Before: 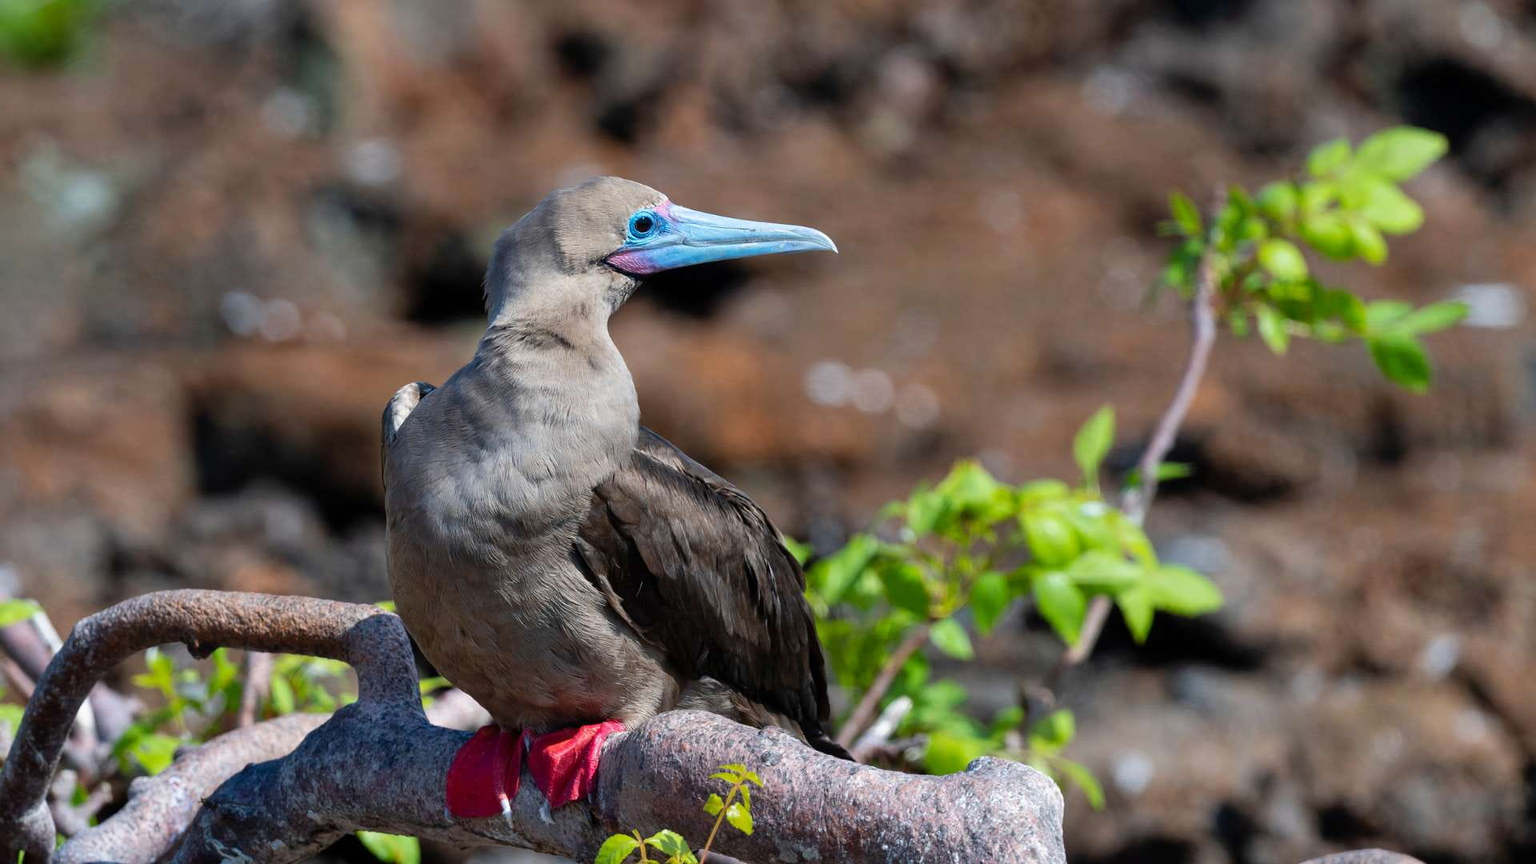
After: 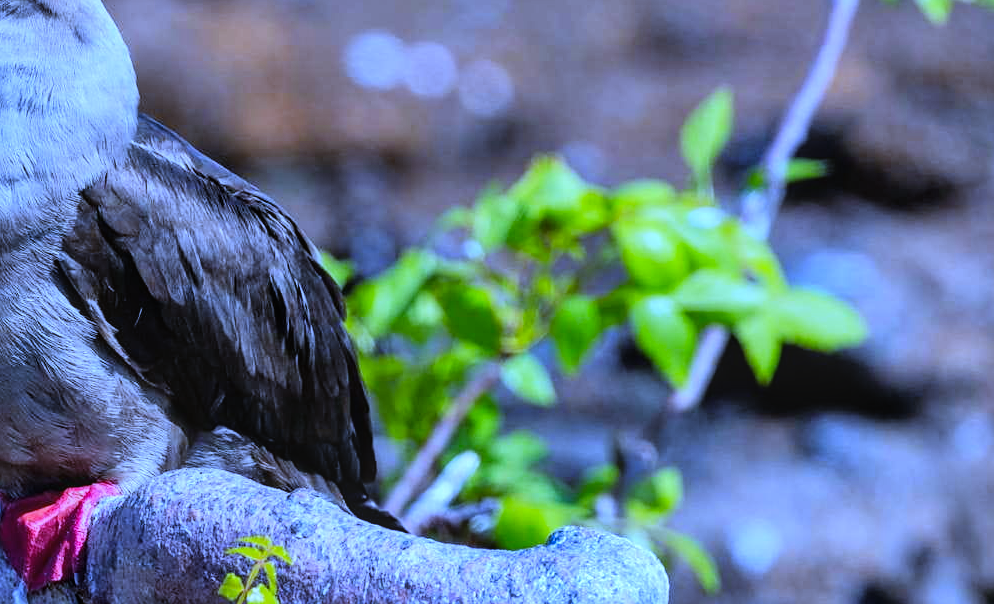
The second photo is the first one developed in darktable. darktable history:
crop: left 34.479%, top 38.822%, right 13.718%, bottom 5.172%
exposure: exposure 0.29 EV, compensate highlight preservation false
tone curve: curves: ch0 [(0, 0) (0.004, 0.001) (0.133, 0.112) (0.325, 0.362) (0.832, 0.893) (1, 1)], color space Lab, linked channels, preserve colors none
white balance: red 0.766, blue 1.537
shadows and highlights: white point adjustment -3.64, highlights -63.34, highlights color adjustment 42%, soften with gaussian
local contrast: detail 110%
sharpen: amount 0.2
